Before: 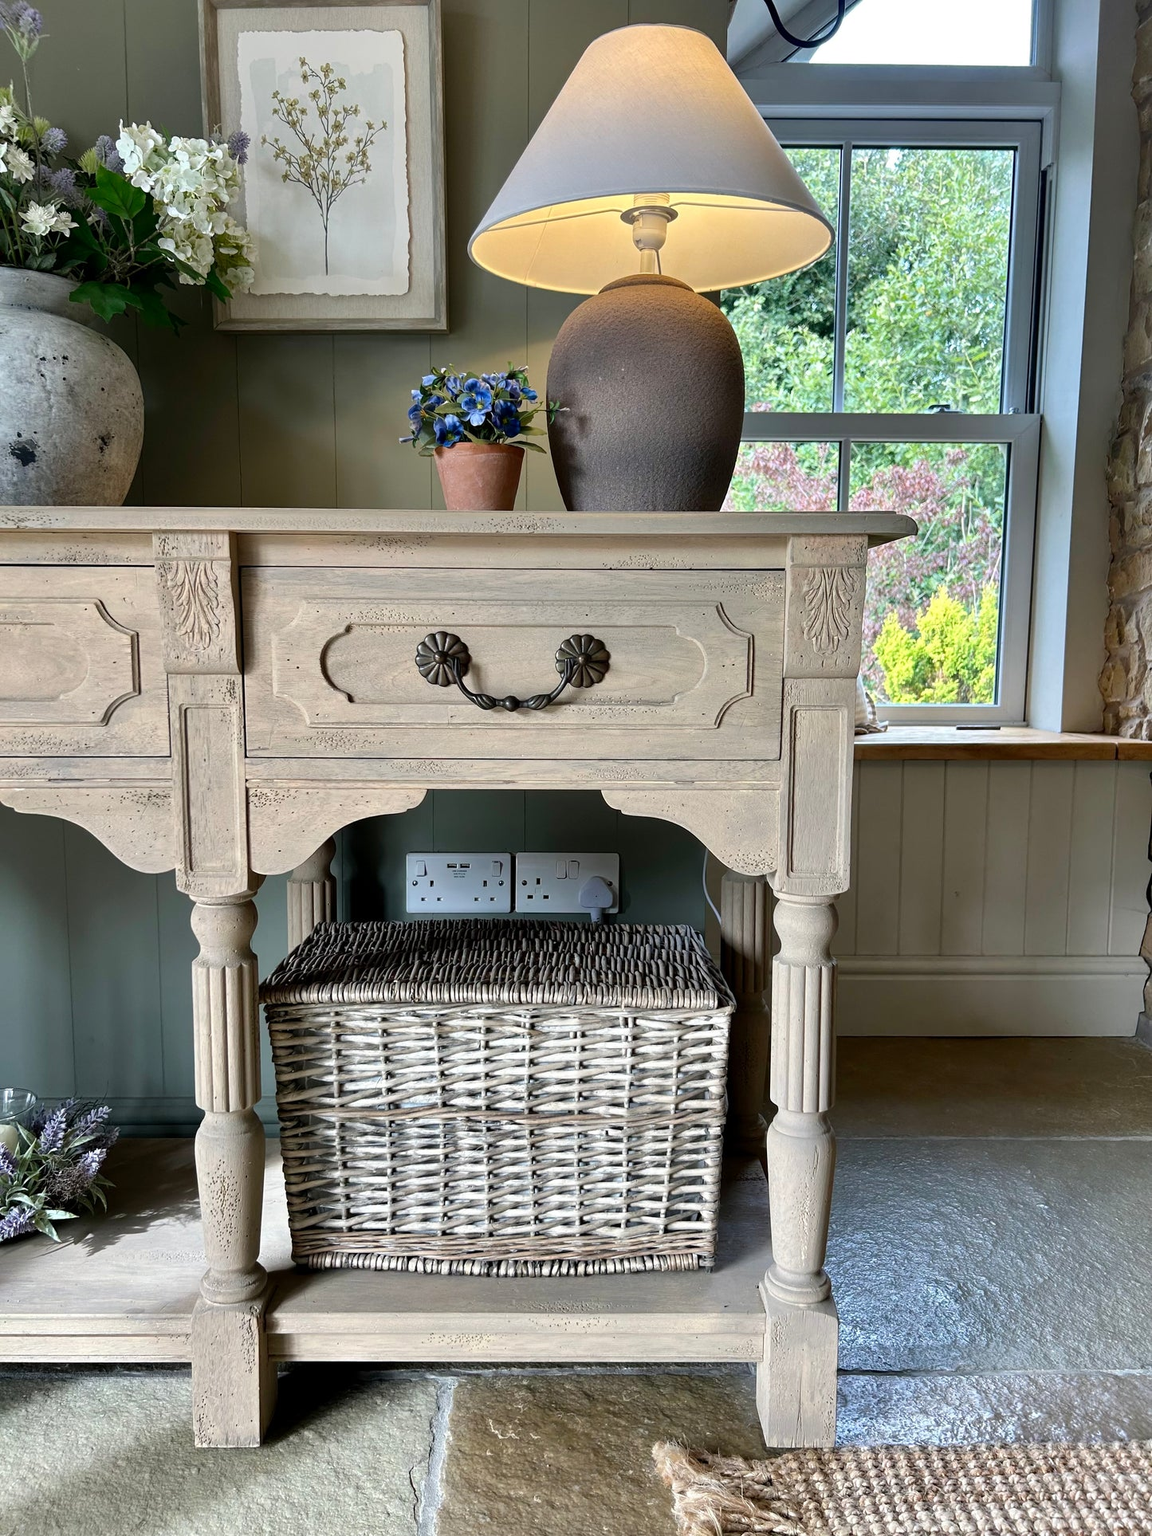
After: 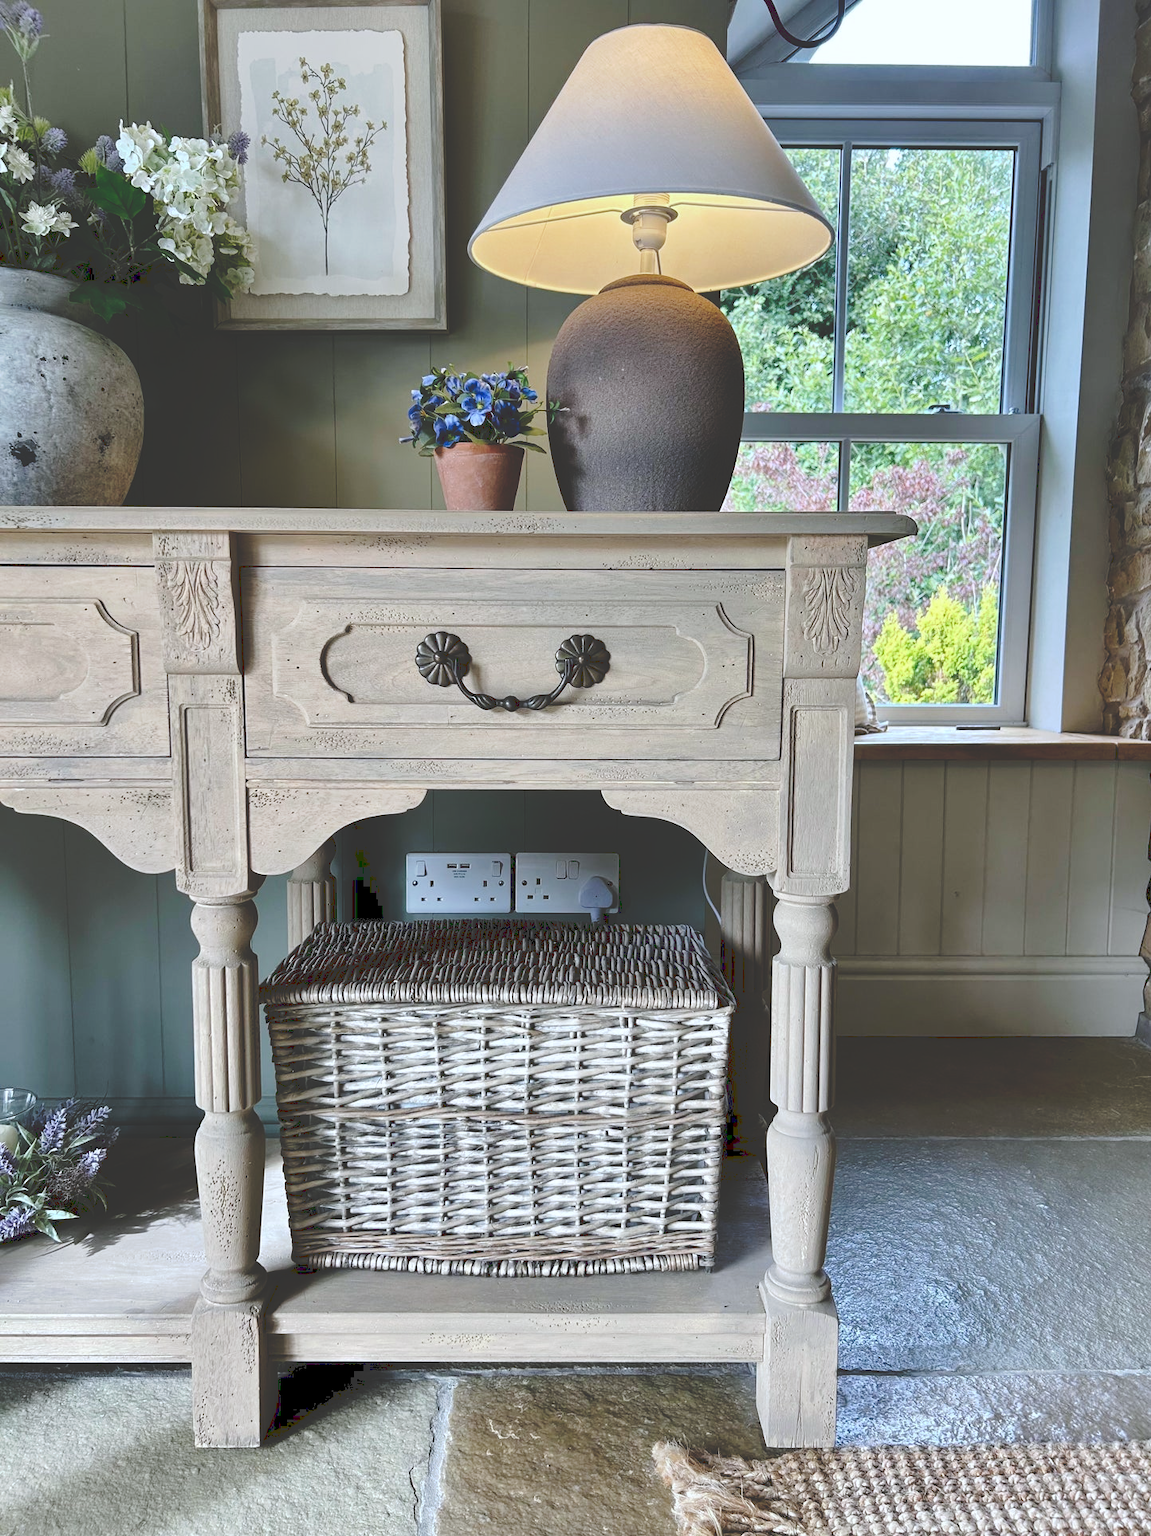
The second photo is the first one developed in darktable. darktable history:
tone curve: curves: ch0 [(0, 0) (0.003, 0.211) (0.011, 0.211) (0.025, 0.215) (0.044, 0.218) (0.069, 0.224) (0.1, 0.227) (0.136, 0.233) (0.177, 0.247) (0.224, 0.275) (0.277, 0.309) (0.335, 0.366) (0.399, 0.438) (0.468, 0.515) (0.543, 0.586) (0.623, 0.658) (0.709, 0.735) (0.801, 0.821) (0.898, 0.889) (1, 1)], preserve colors none
white balance: red 0.967, blue 1.049
